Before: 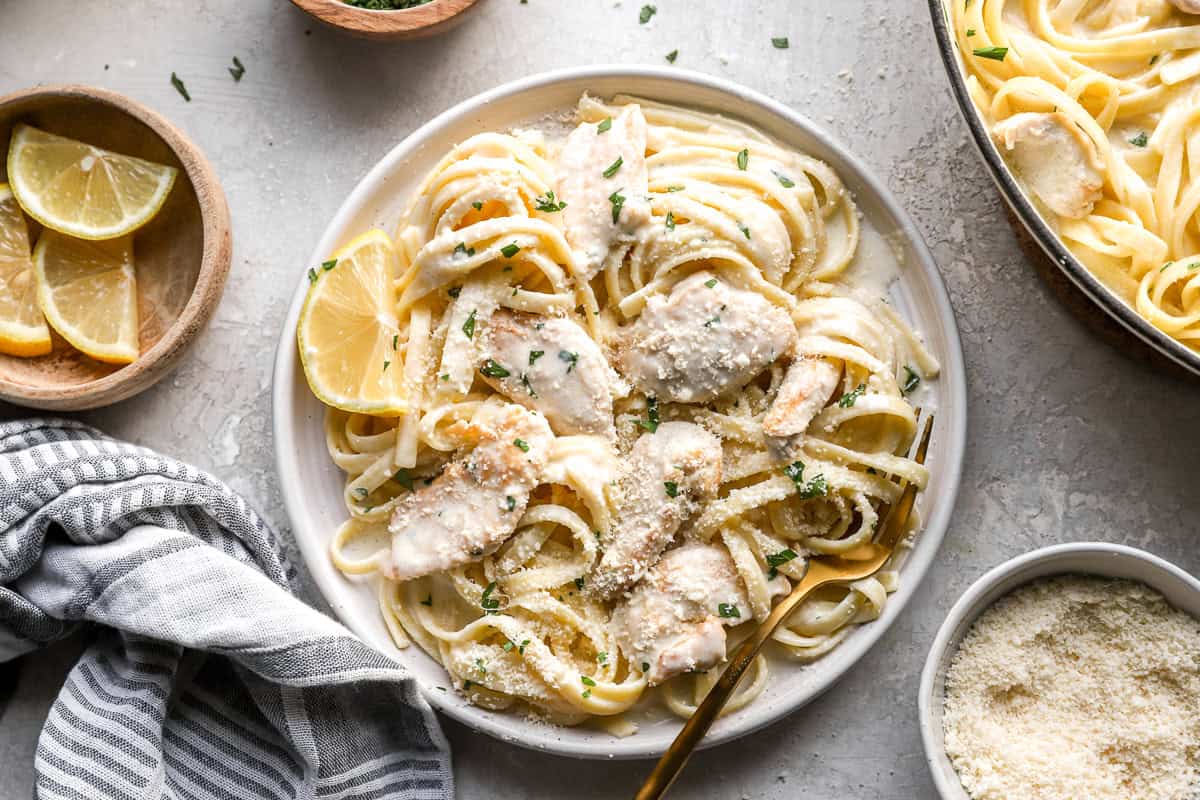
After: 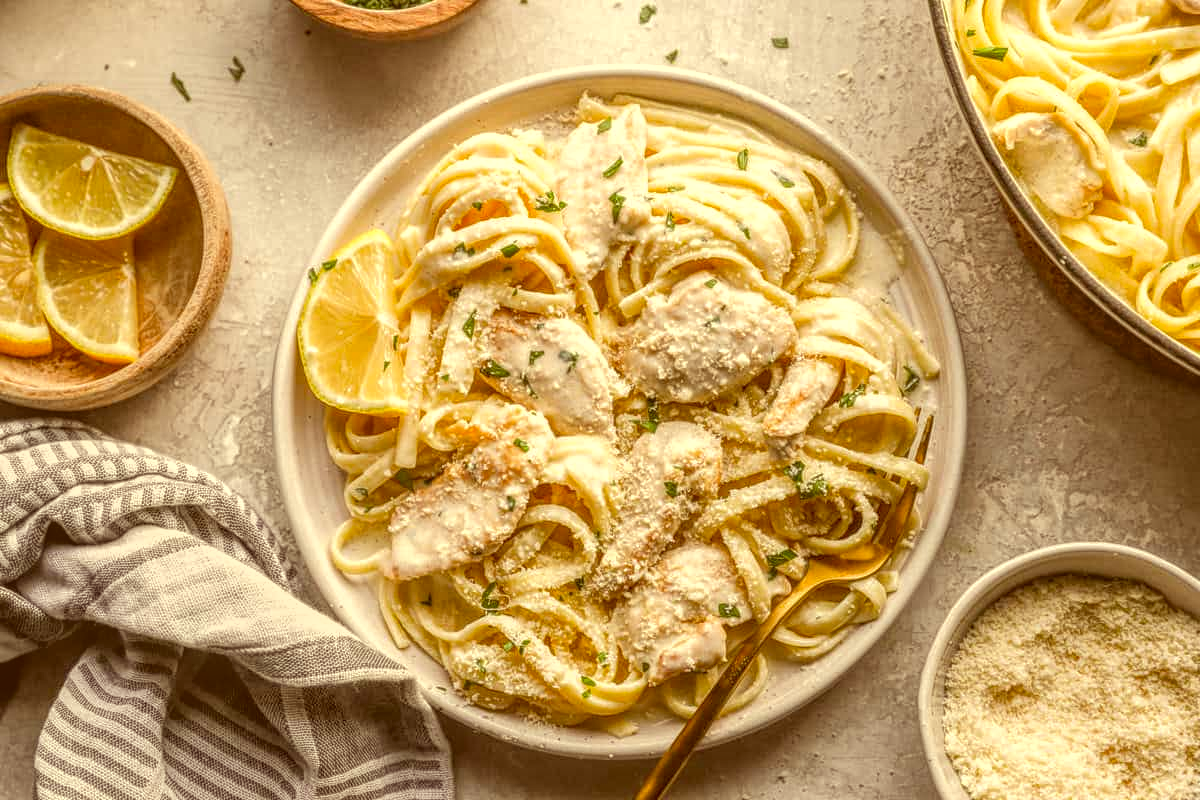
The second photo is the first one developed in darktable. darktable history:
color correction: highlights a* 1.12, highlights b* 24.26, shadows a* 15.58, shadows b* 24.26
local contrast: highlights 66%, shadows 33%, detail 166%, midtone range 0.2
